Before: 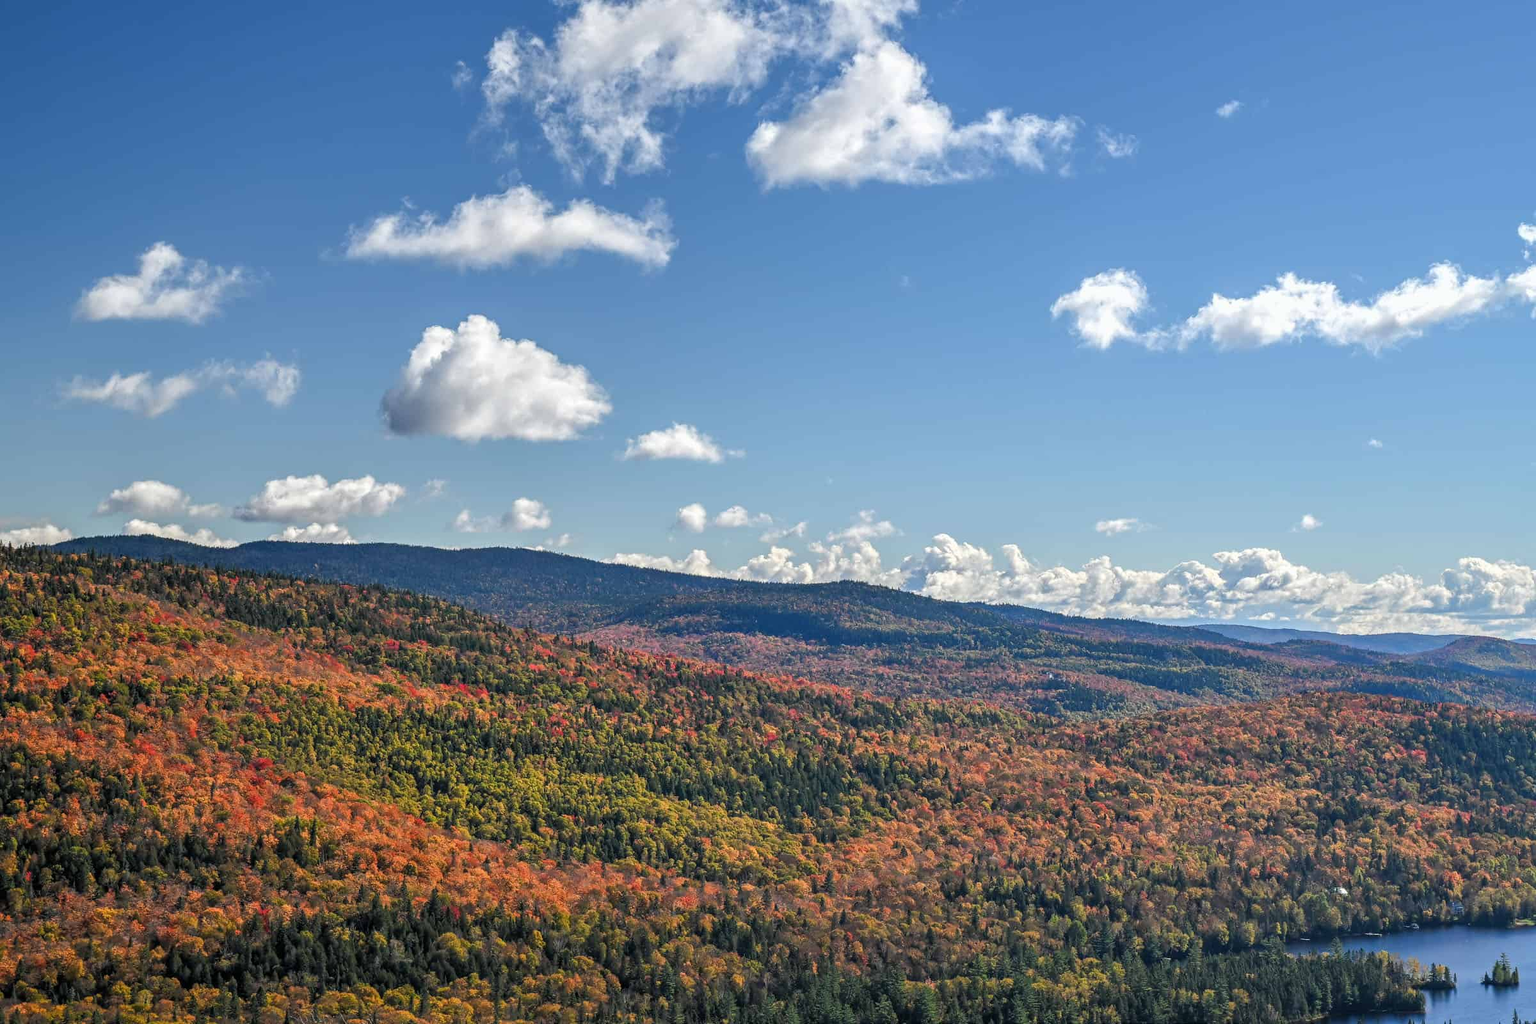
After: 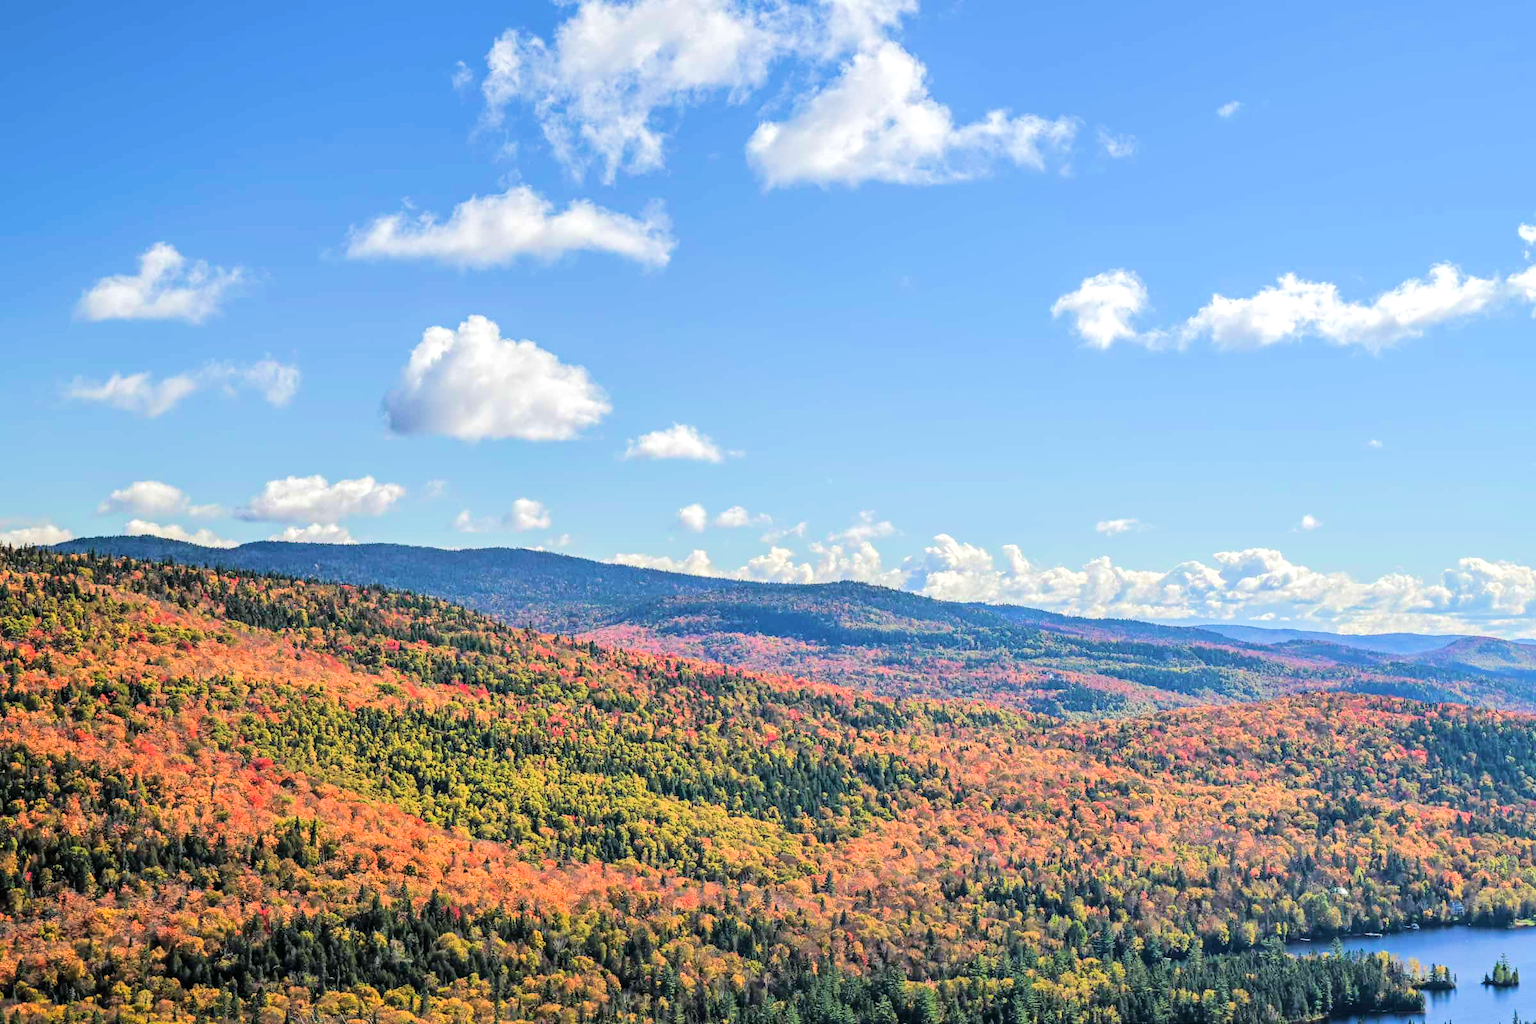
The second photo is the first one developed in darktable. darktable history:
tone equalizer: -7 EV 0.149 EV, -6 EV 0.566 EV, -5 EV 1.11 EV, -4 EV 1.3 EV, -3 EV 1.14 EV, -2 EV 0.6 EV, -1 EV 0.162 EV, edges refinement/feathering 500, mask exposure compensation -1.57 EV, preserve details no
velvia: strength 36.44%
